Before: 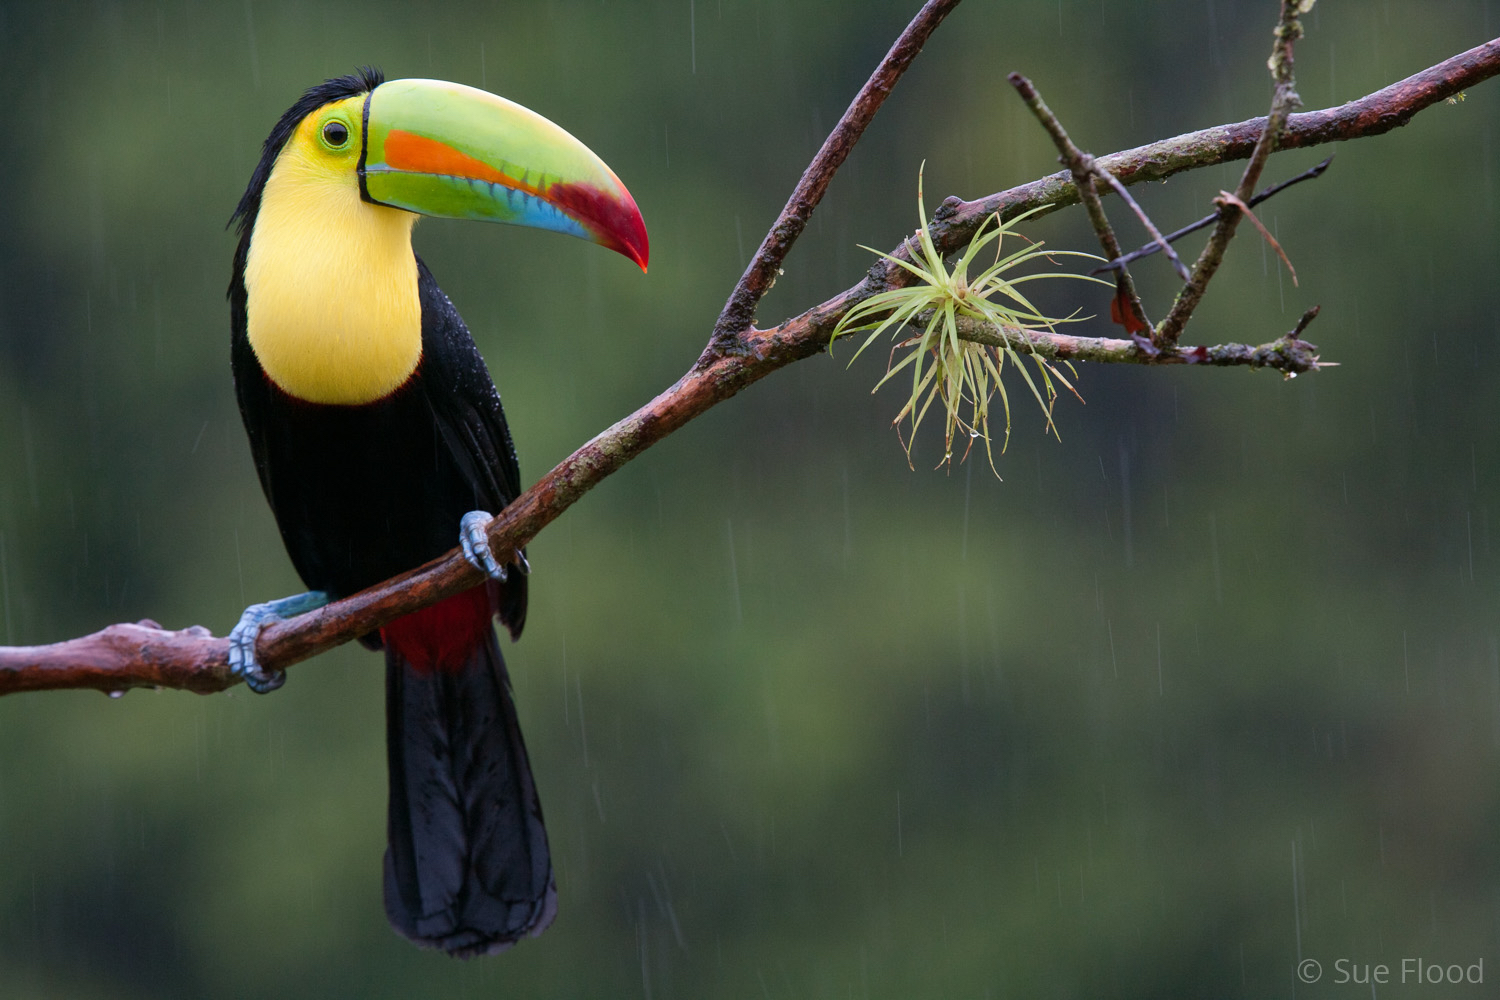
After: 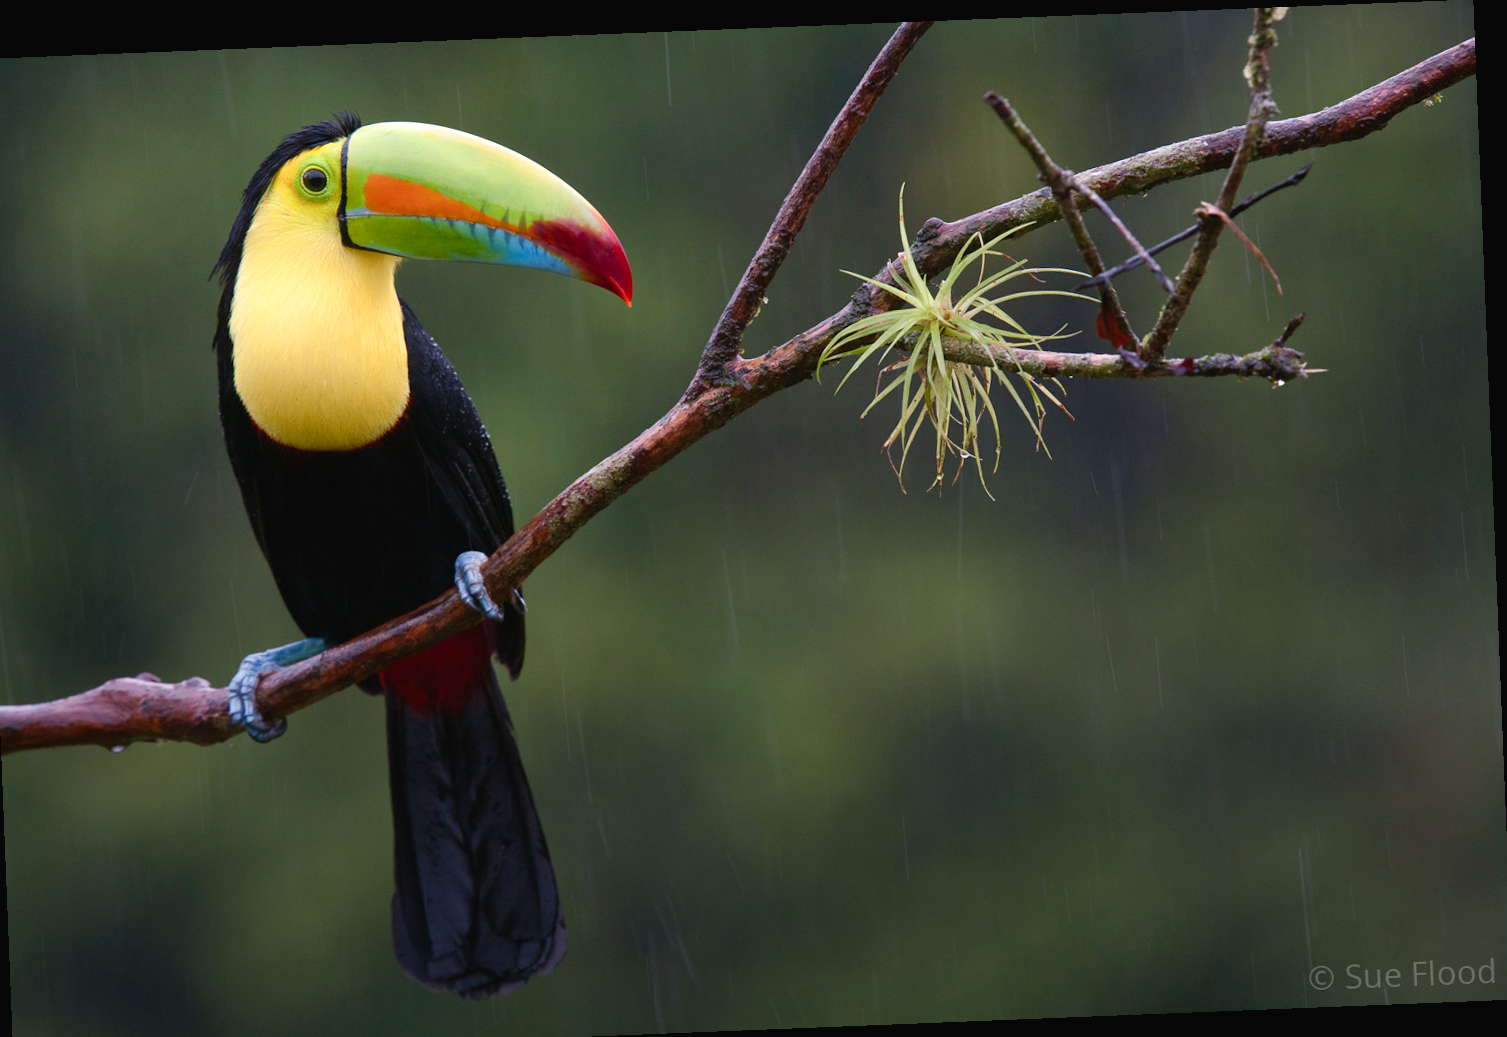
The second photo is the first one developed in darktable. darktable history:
exposure: exposure -0.21 EV, compensate highlight preservation false
color balance rgb: shadows lift › chroma 1%, shadows lift › hue 28.8°, power › hue 60°, highlights gain › chroma 1%, highlights gain › hue 60°, global offset › luminance 0.25%, perceptual saturation grading › highlights -20%, perceptual saturation grading › shadows 20%, perceptual brilliance grading › highlights 10%, perceptual brilliance grading › shadows -5%, global vibrance 19.67%
crop: left 1.743%, right 0.268%, bottom 2.011%
rotate and perspective: rotation -2.29°, automatic cropping off
graduated density: rotation -180°, offset 24.95
